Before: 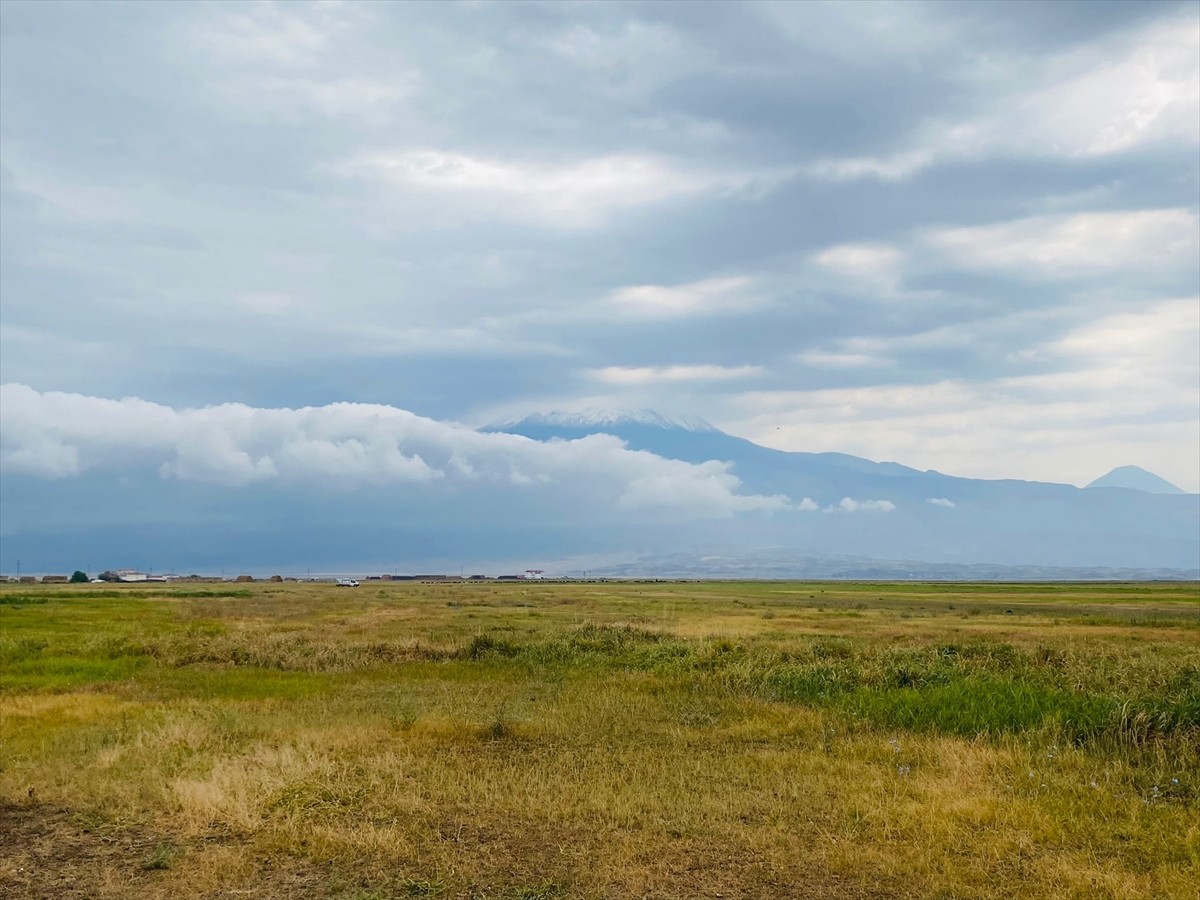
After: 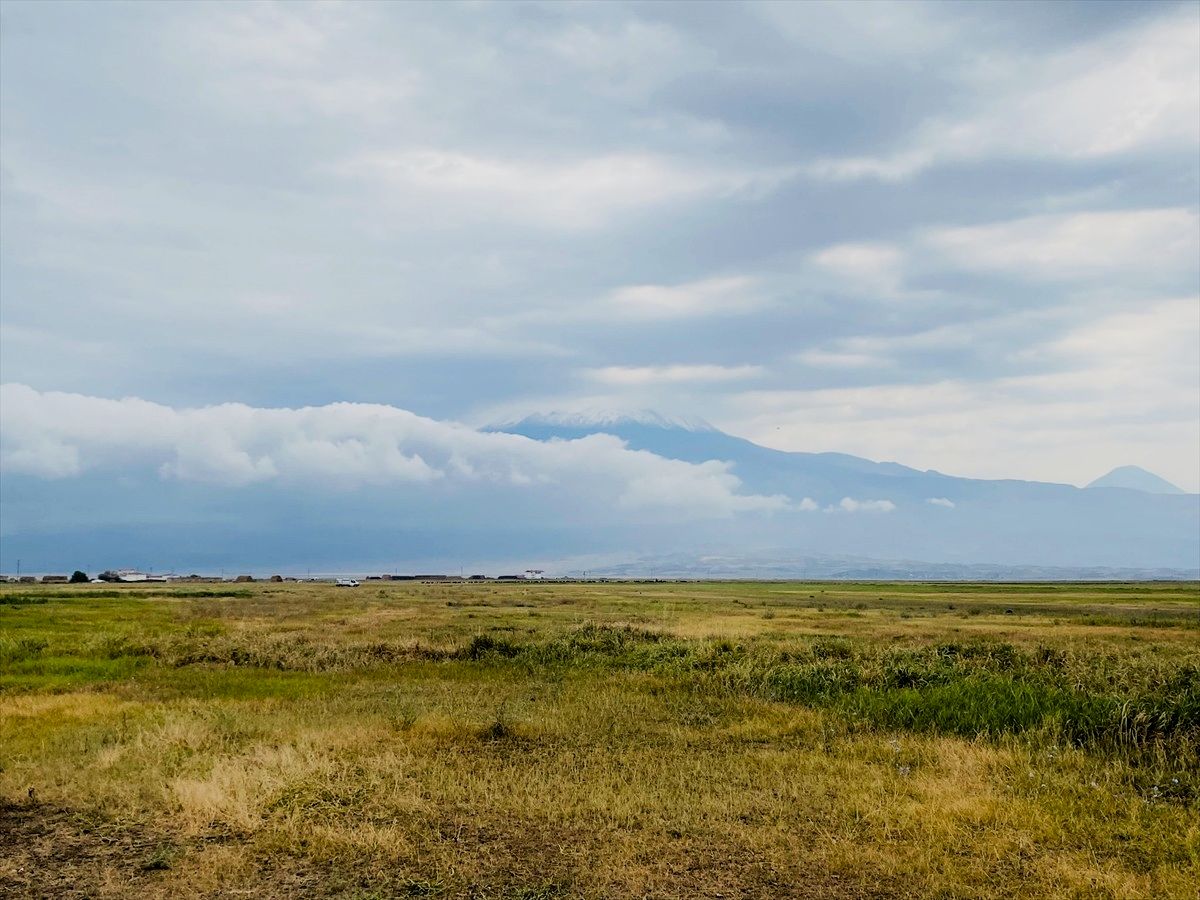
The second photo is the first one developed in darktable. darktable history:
contrast brightness saturation: contrast 0.075, saturation 0.02
filmic rgb: black relative exposure -5 EV, white relative exposure 3.96 EV, threshold 3.05 EV, hardness 2.9, contrast 1.296, highlights saturation mix -30.76%, enable highlight reconstruction true
